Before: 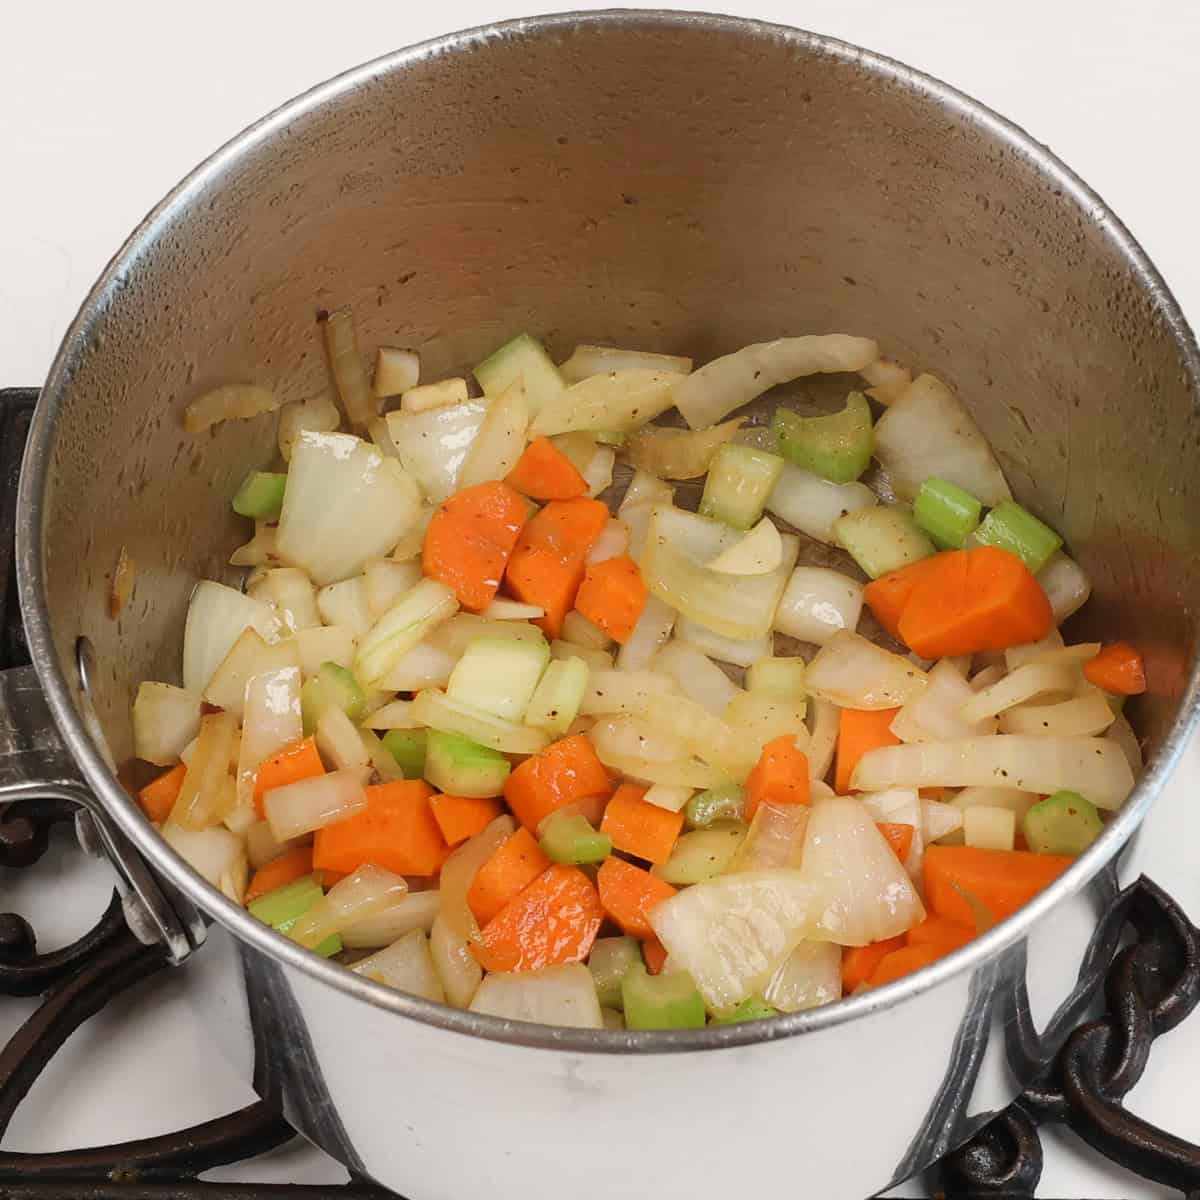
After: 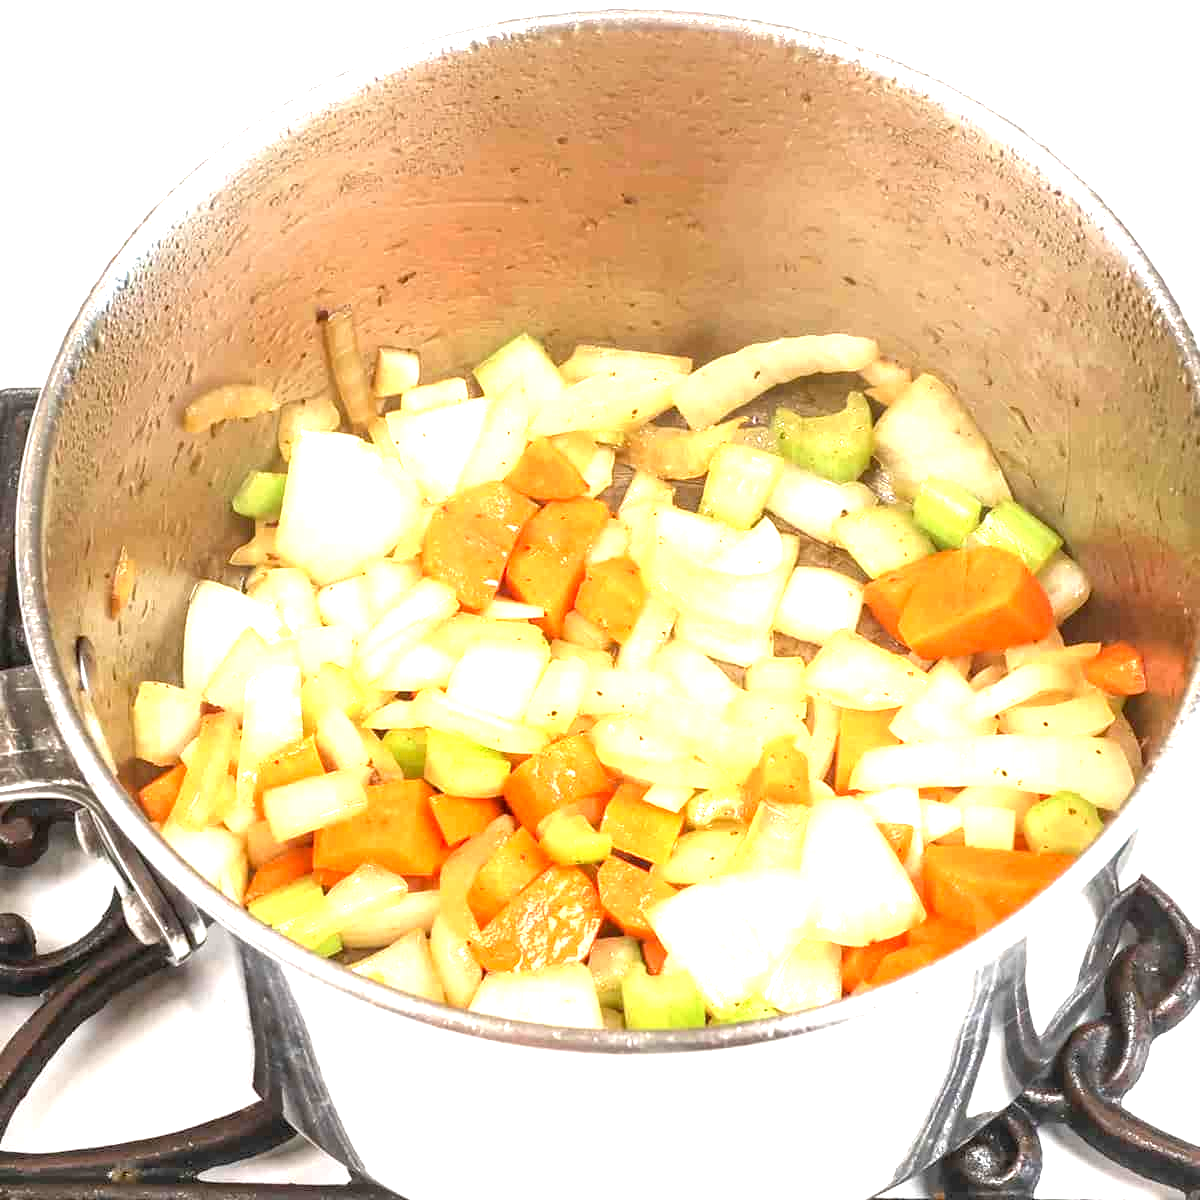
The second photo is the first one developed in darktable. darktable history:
exposure: black level correction 0.001, exposure 1.851 EV, compensate highlight preservation false
local contrast: on, module defaults
